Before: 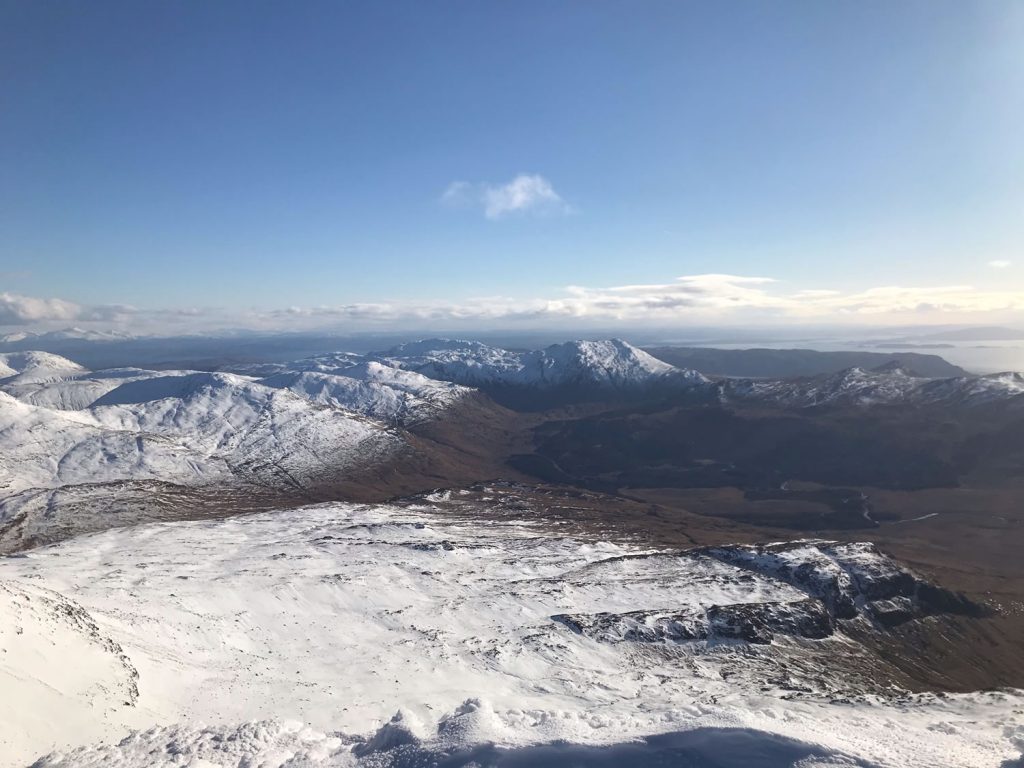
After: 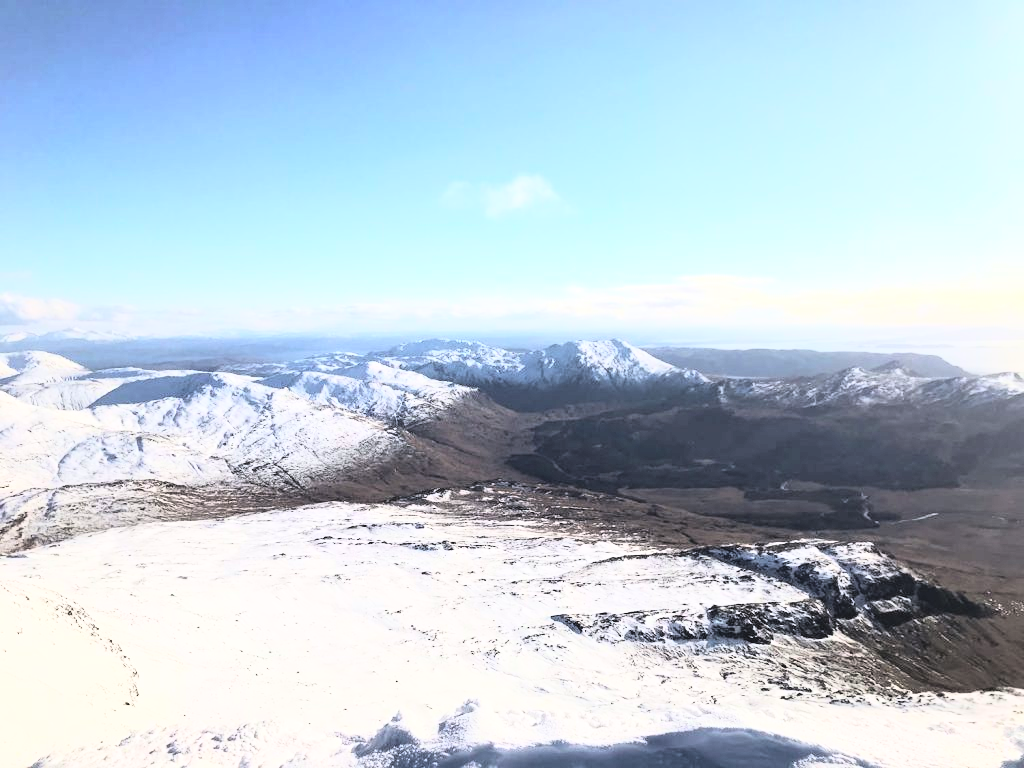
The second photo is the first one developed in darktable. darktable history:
contrast brightness saturation: brightness 0.15
rgb curve: curves: ch0 [(0, 0) (0.21, 0.15) (0.24, 0.21) (0.5, 0.75) (0.75, 0.96) (0.89, 0.99) (1, 1)]; ch1 [(0, 0.02) (0.21, 0.13) (0.25, 0.2) (0.5, 0.67) (0.75, 0.9) (0.89, 0.97) (1, 1)]; ch2 [(0, 0.02) (0.21, 0.13) (0.25, 0.2) (0.5, 0.67) (0.75, 0.9) (0.89, 0.97) (1, 1)], compensate middle gray true
